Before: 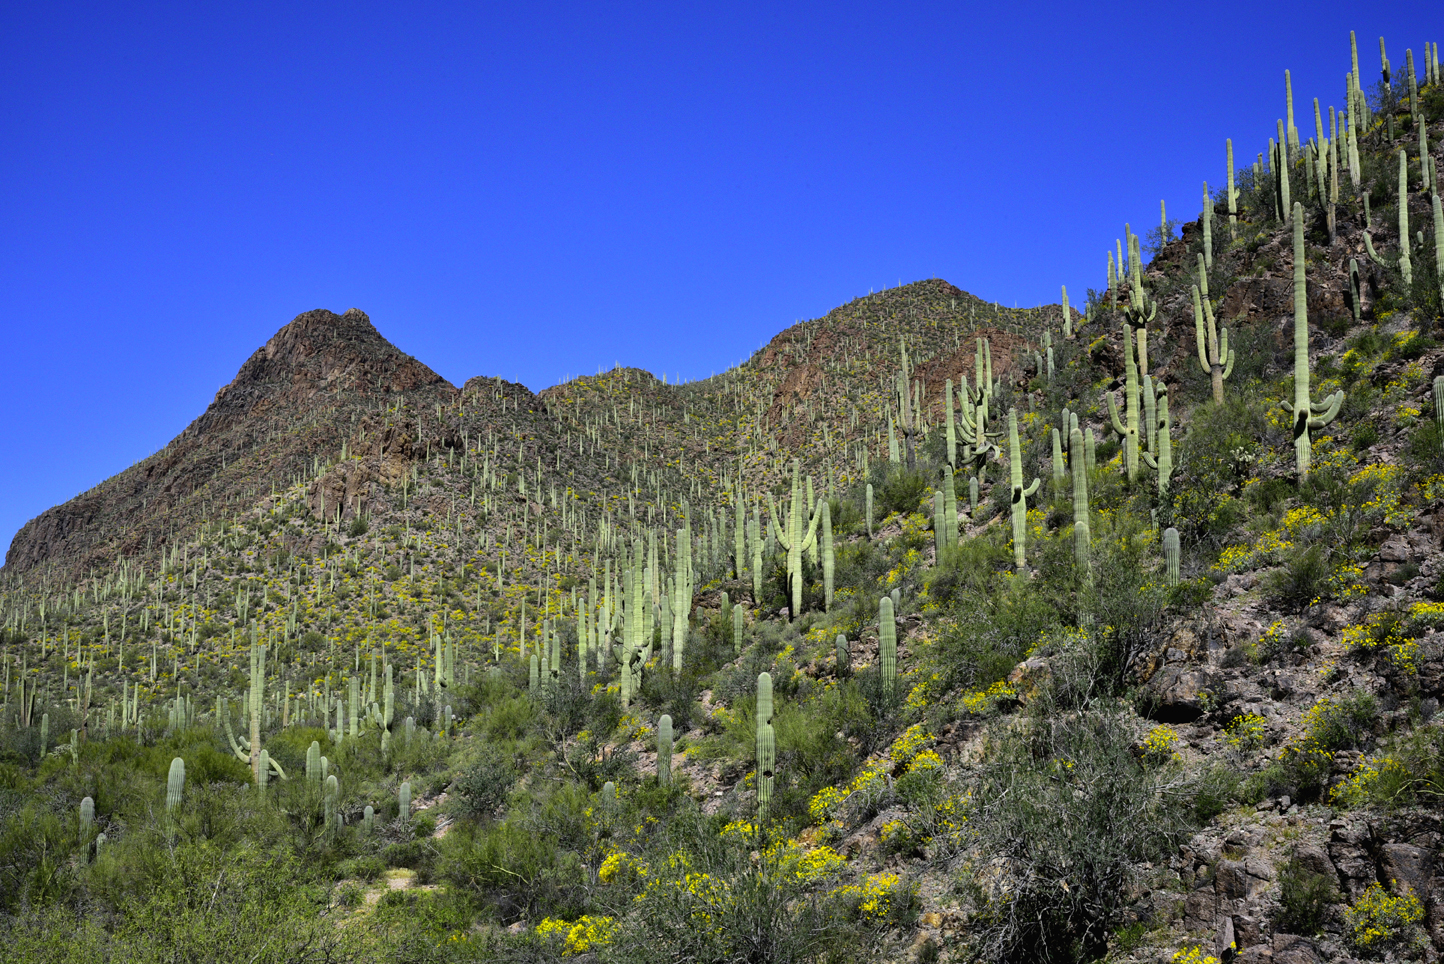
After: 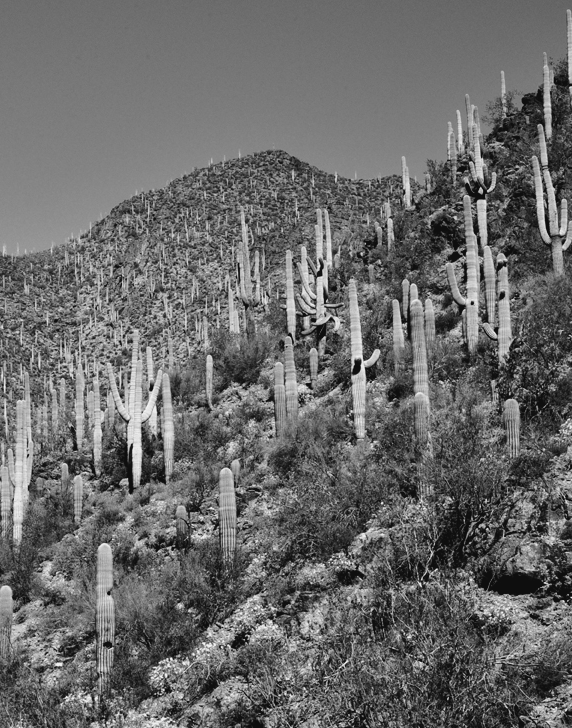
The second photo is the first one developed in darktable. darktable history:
shadows and highlights: shadows 19.13, highlights -83.41, soften with gaussian
tone curve: curves: ch0 [(0, 0.039) (0.104, 0.103) (0.273, 0.267) (0.448, 0.487) (0.704, 0.761) (0.886, 0.922) (0.994, 0.971)]; ch1 [(0, 0) (0.335, 0.298) (0.446, 0.413) (0.485, 0.487) (0.515, 0.503) (0.566, 0.563) (0.641, 0.655) (1, 1)]; ch2 [(0, 0) (0.314, 0.301) (0.421, 0.411) (0.502, 0.494) (0.528, 0.54) (0.557, 0.559) (0.612, 0.605) (0.722, 0.686) (1, 1)], color space Lab, independent channels, preserve colors none
monochrome: a 16.01, b -2.65, highlights 0.52
crop: left 45.721%, top 13.393%, right 14.118%, bottom 10.01%
